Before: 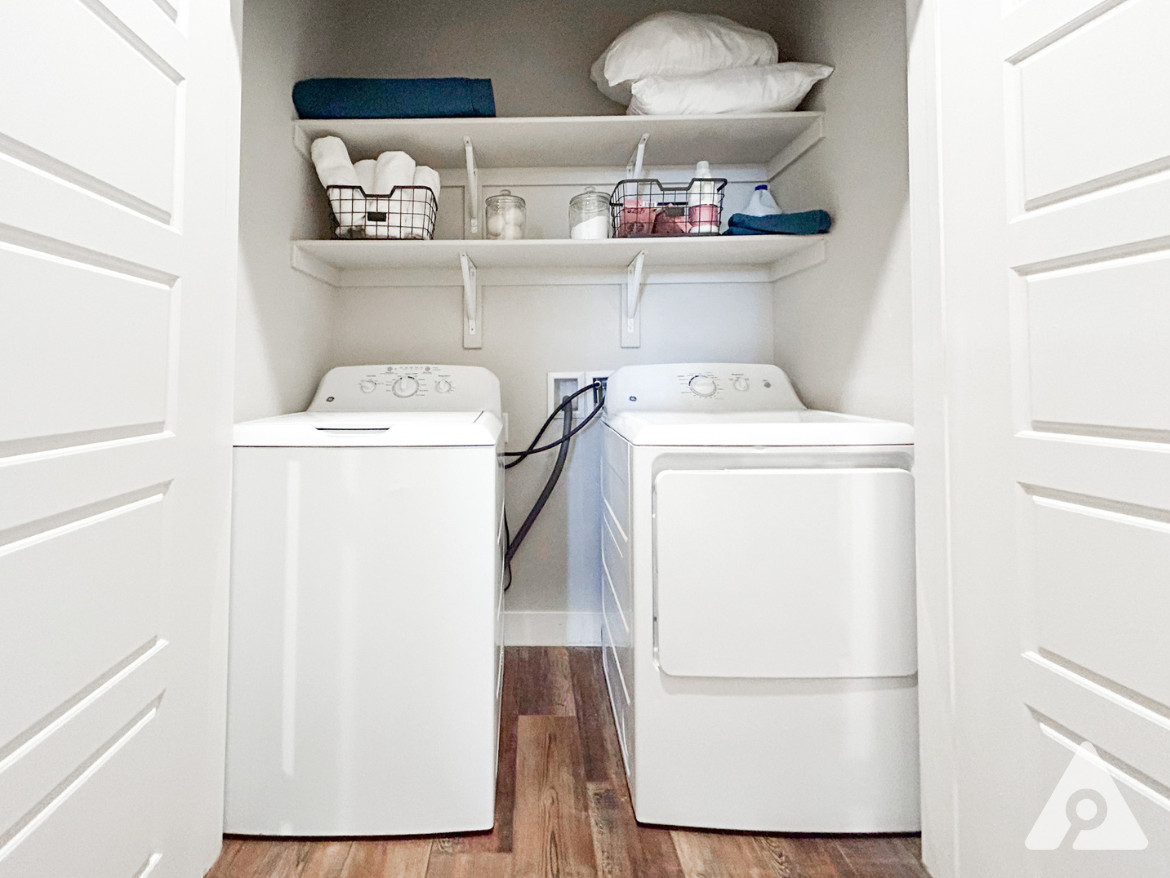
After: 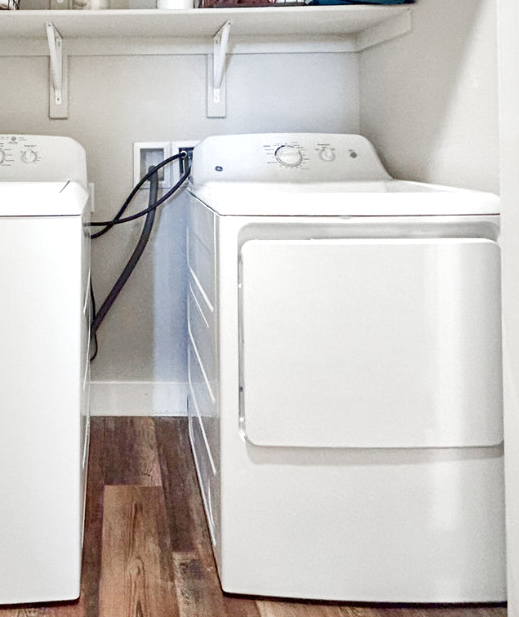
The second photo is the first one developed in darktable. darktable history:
local contrast: mode bilateral grid, contrast 20, coarseness 50, detail 159%, midtone range 0.2
crop: left 35.432%, top 26.233%, right 20.145%, bottom 3.432%
